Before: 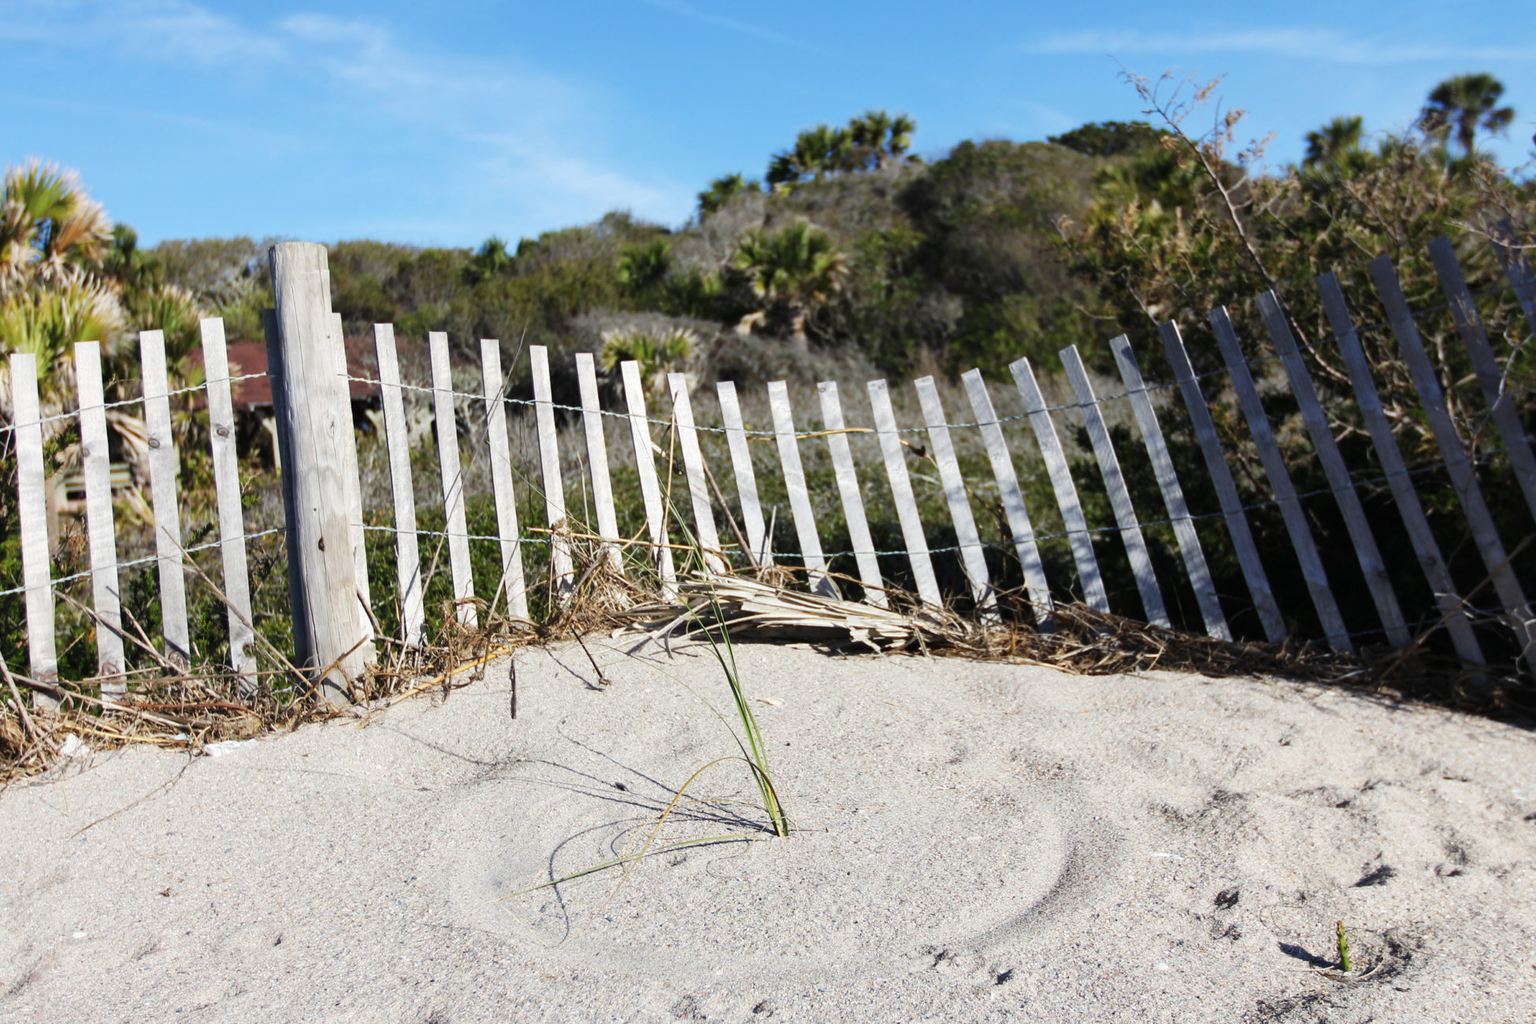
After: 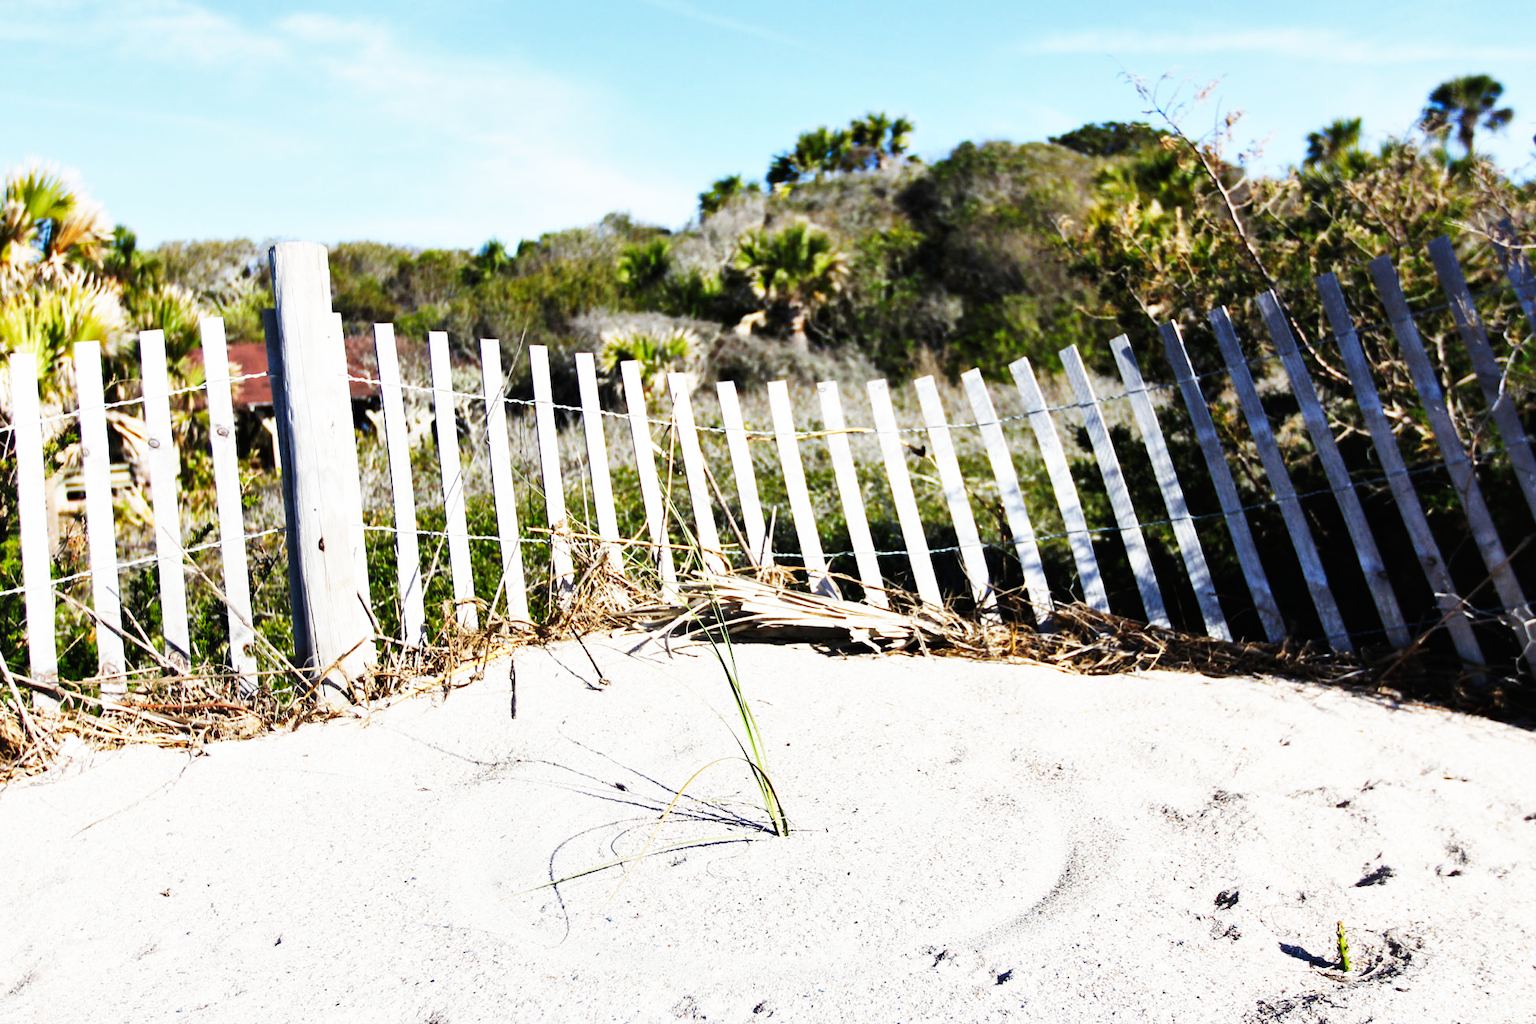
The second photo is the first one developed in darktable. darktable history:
base curve: curves: ch0 [(0, 0) (0.007, 0.004) (0.027, 0.03) (0.046, 0.07) (0.207, 0.54) (0.442, 0.872) (0.673, 0.972) (1, 1)], preserve colors none
shadows and highlights: shadows 35, highlights -35, soften with gaussian
tone equalizer: on, module defaults
